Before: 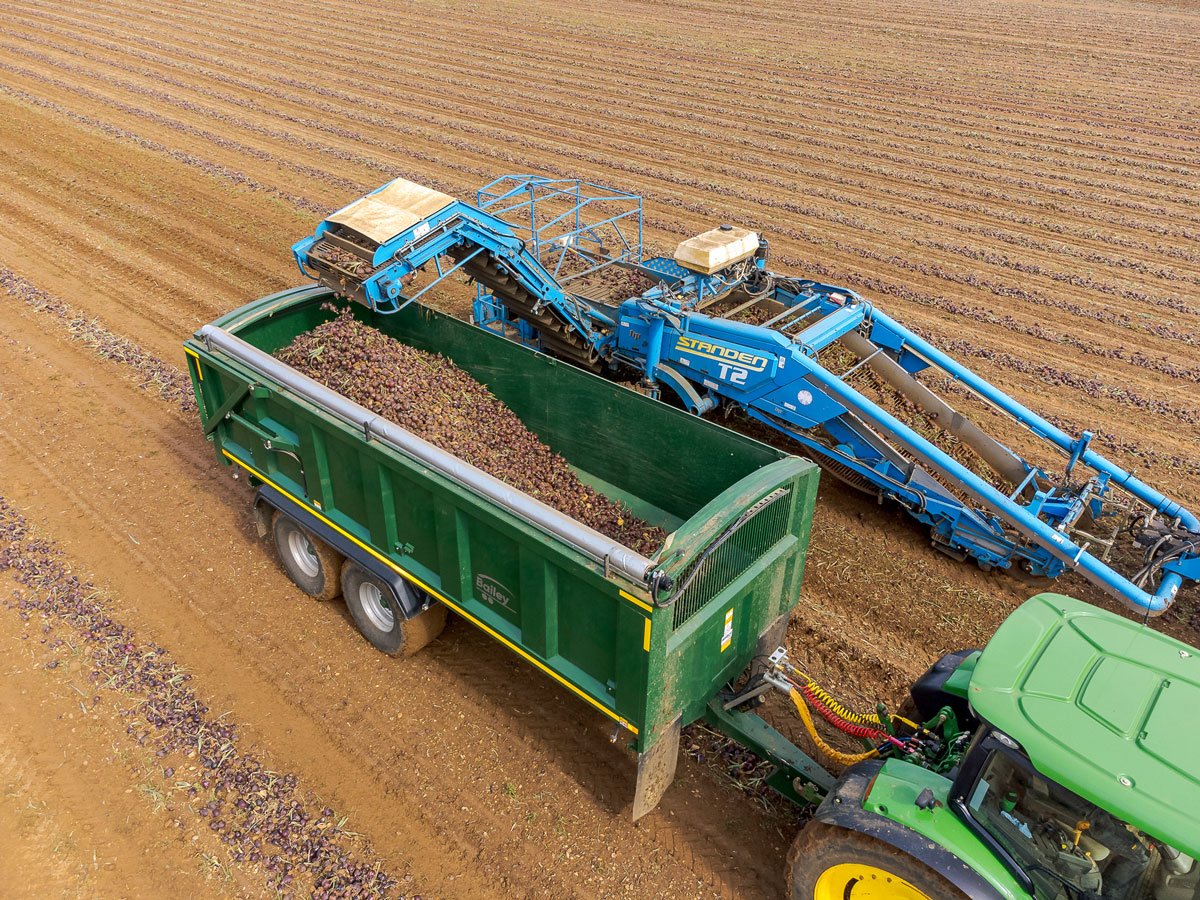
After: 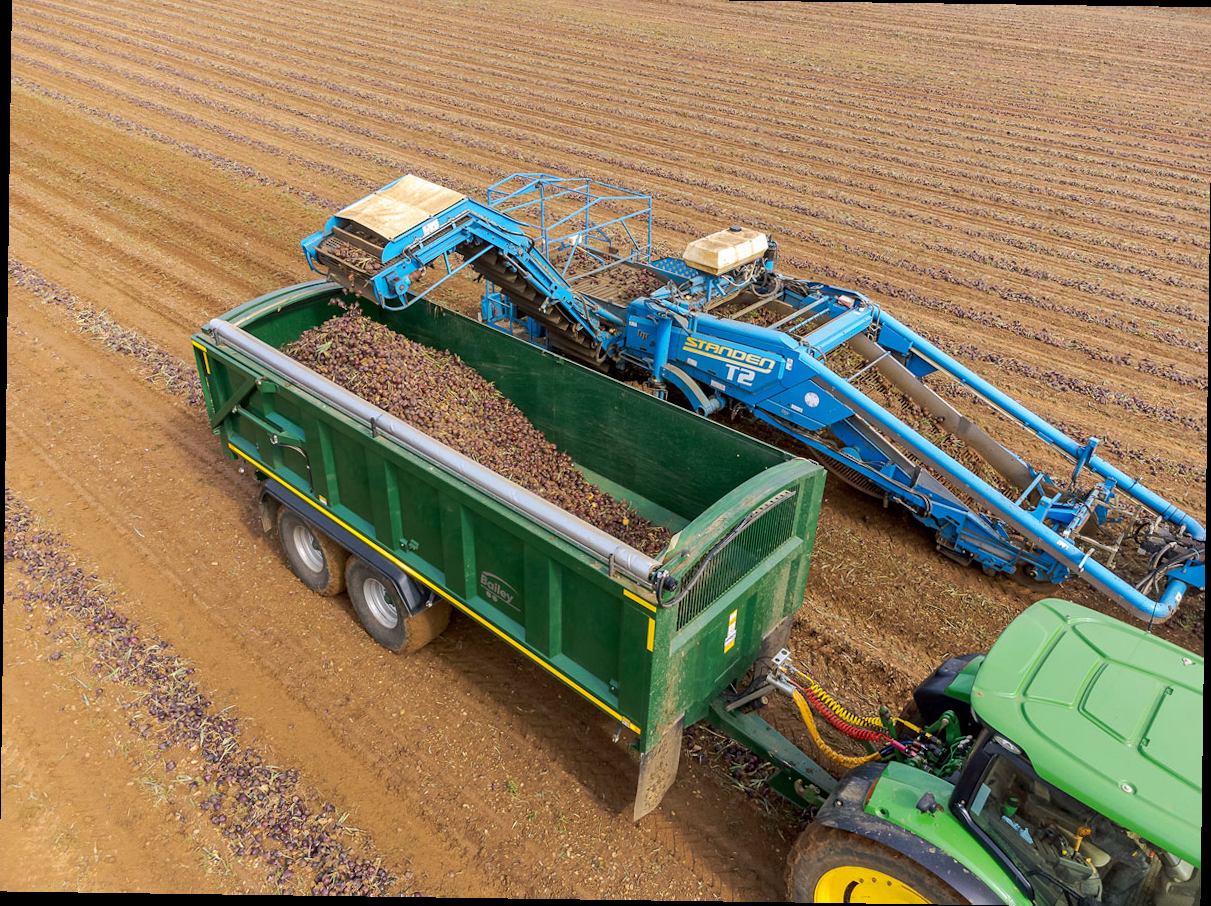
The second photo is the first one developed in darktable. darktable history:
rotate and perspective: rotation 0.8°, automatic cropping off
crop: top 1.049%, right 0.001%
